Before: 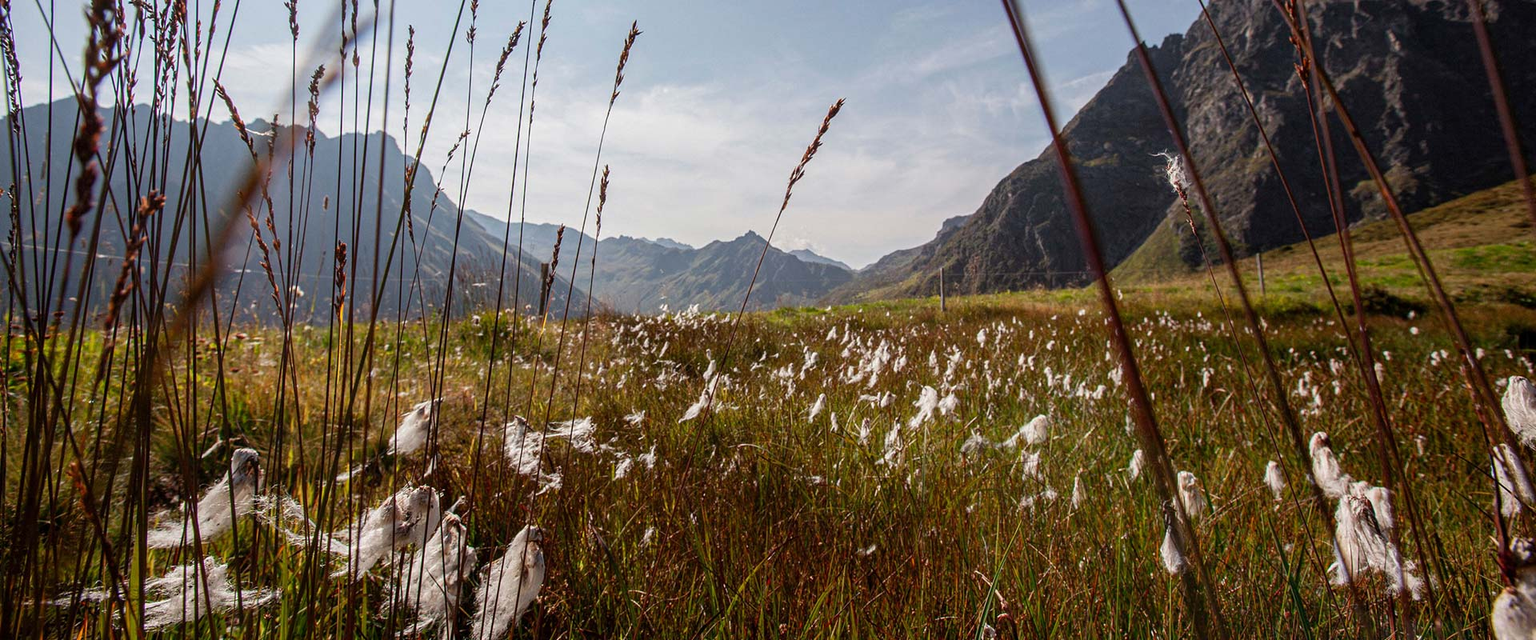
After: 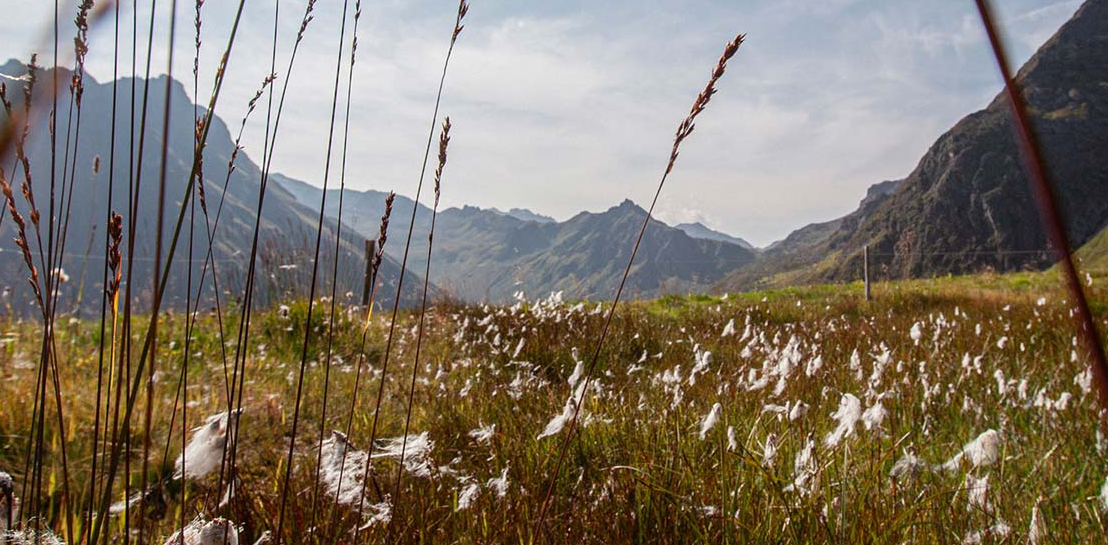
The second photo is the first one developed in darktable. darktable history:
crop: left 16.202%, top 11.208%, right 26.045%, bottom 20.557%
bloom: size 9%, threshold 100%, strength 7%
